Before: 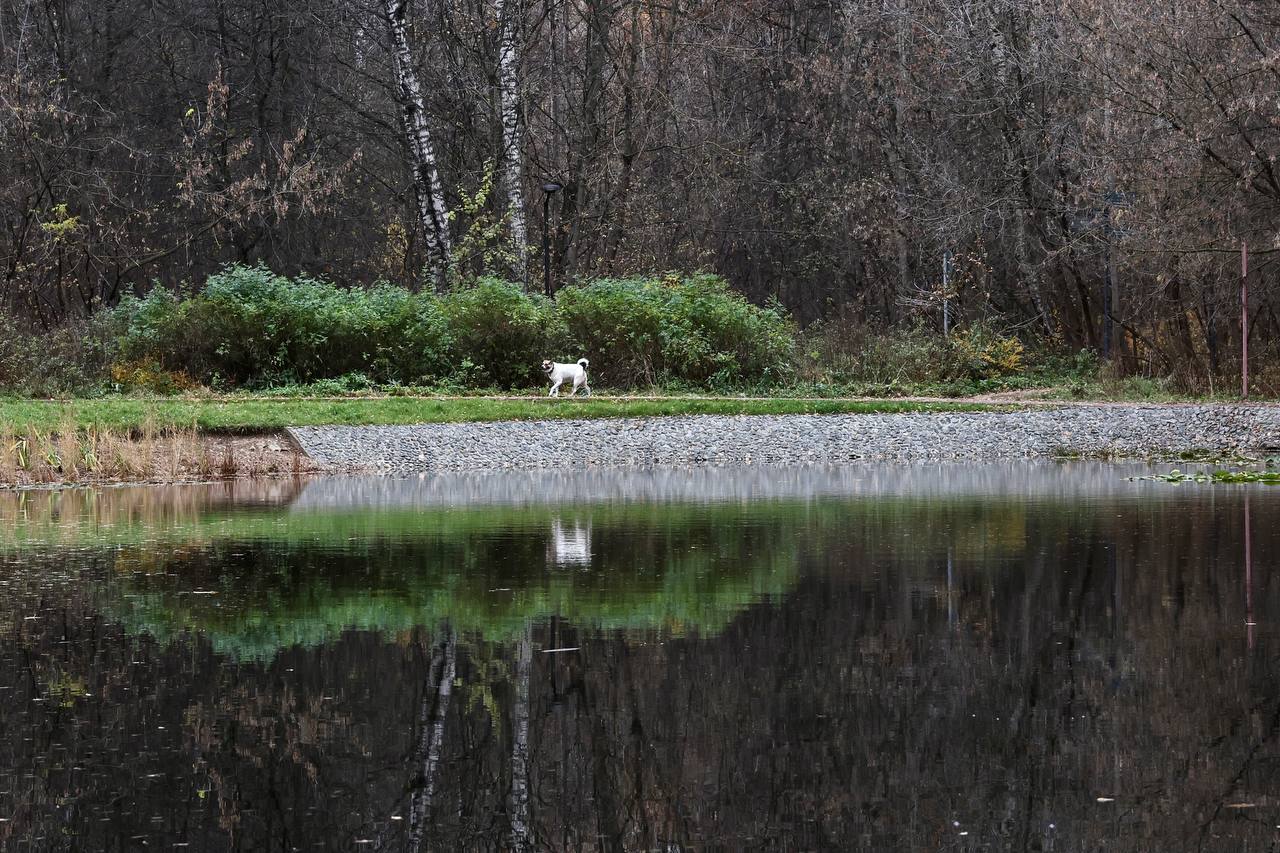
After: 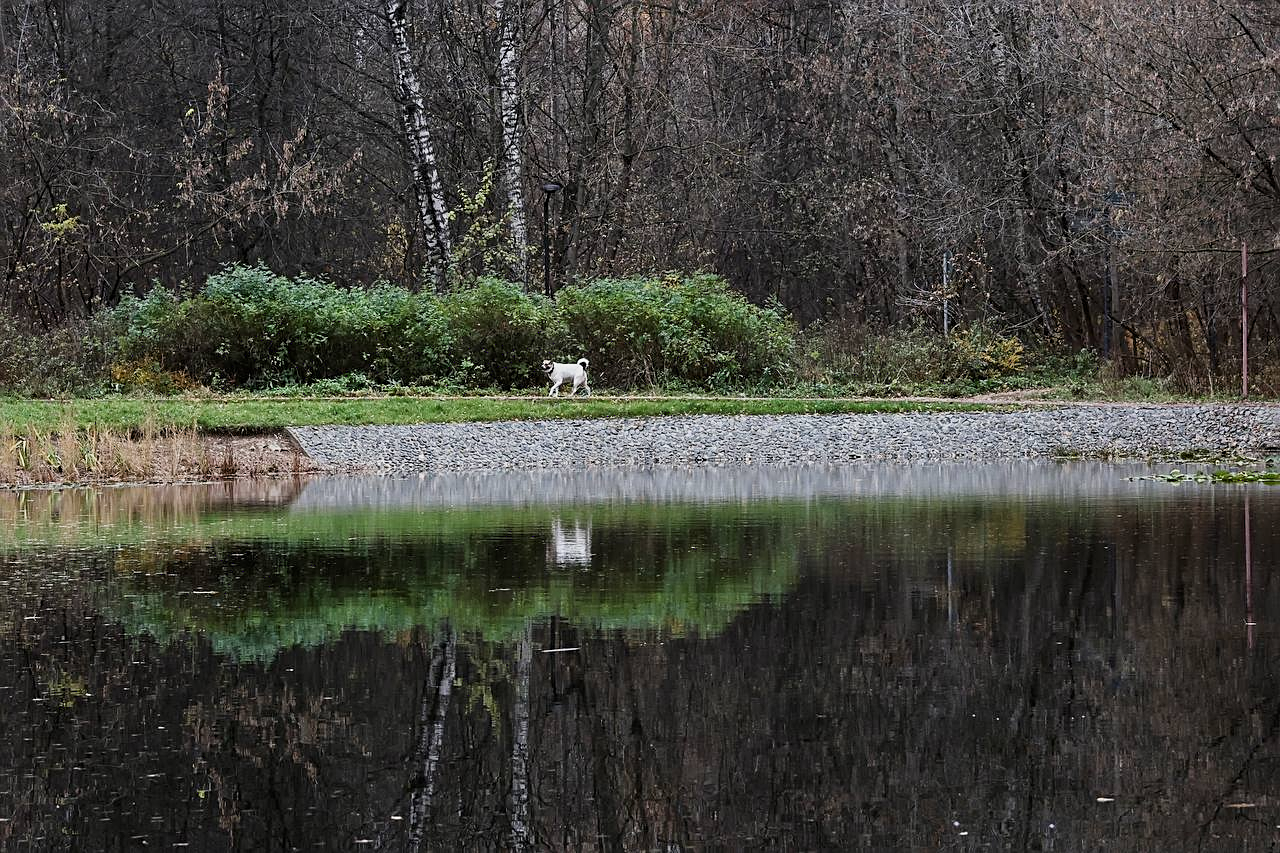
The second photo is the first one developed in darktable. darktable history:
filmic rgb: black relative exposure -14.13 EV, white relative exposure 3.39 EV, hardness 7.95, contrast 0.988
tone equalizer: edges refinement/feathering 500, mask exposure compensation -1.57 EV, preserve details no
sharpen: on, module defaults
